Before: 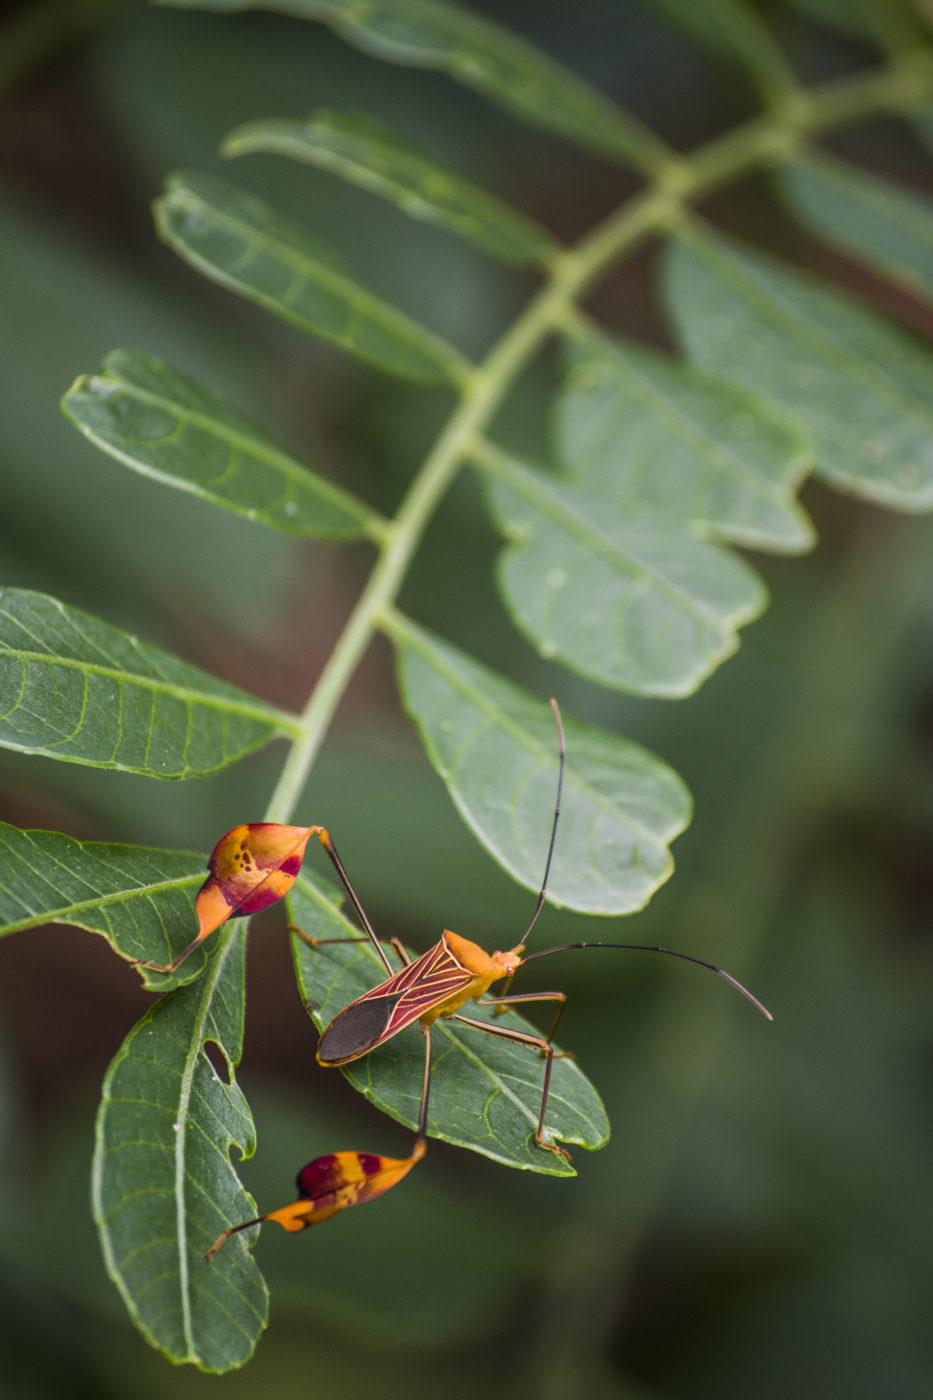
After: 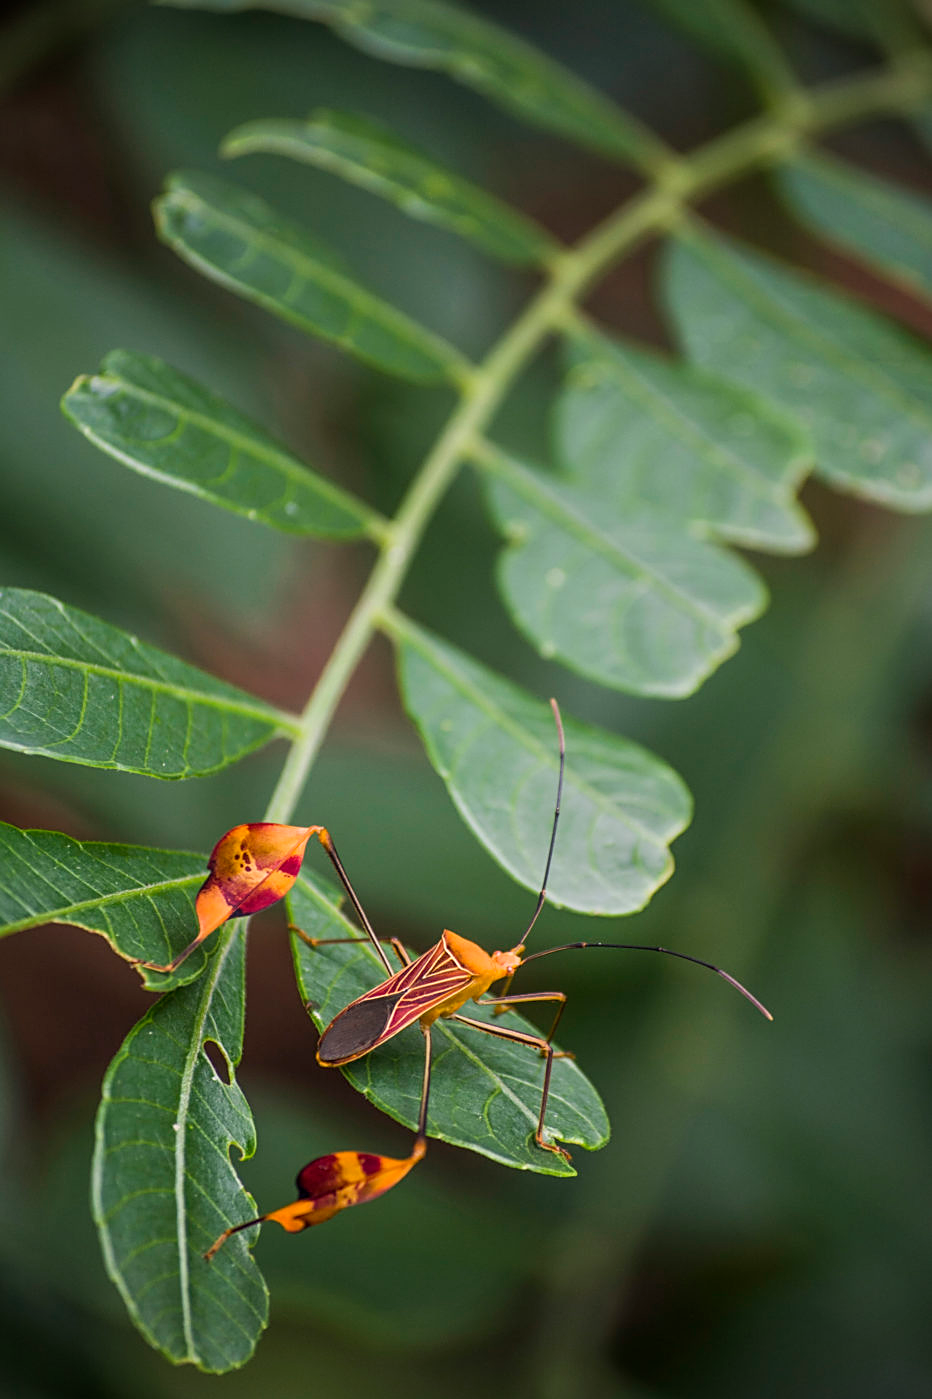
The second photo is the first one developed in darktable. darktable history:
sharpen: on, module defaults
vignetting: fall-off start 91.19%
